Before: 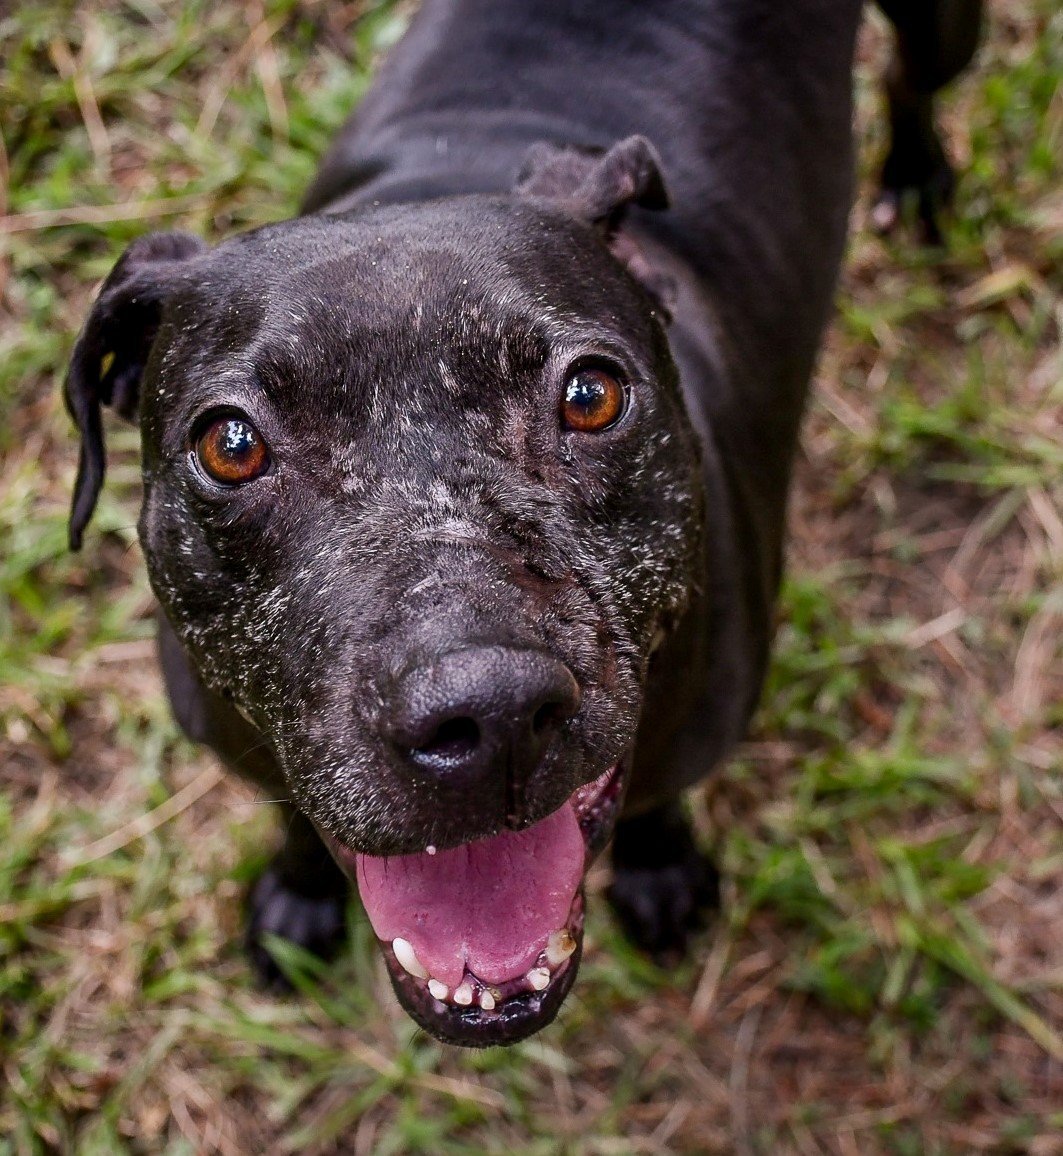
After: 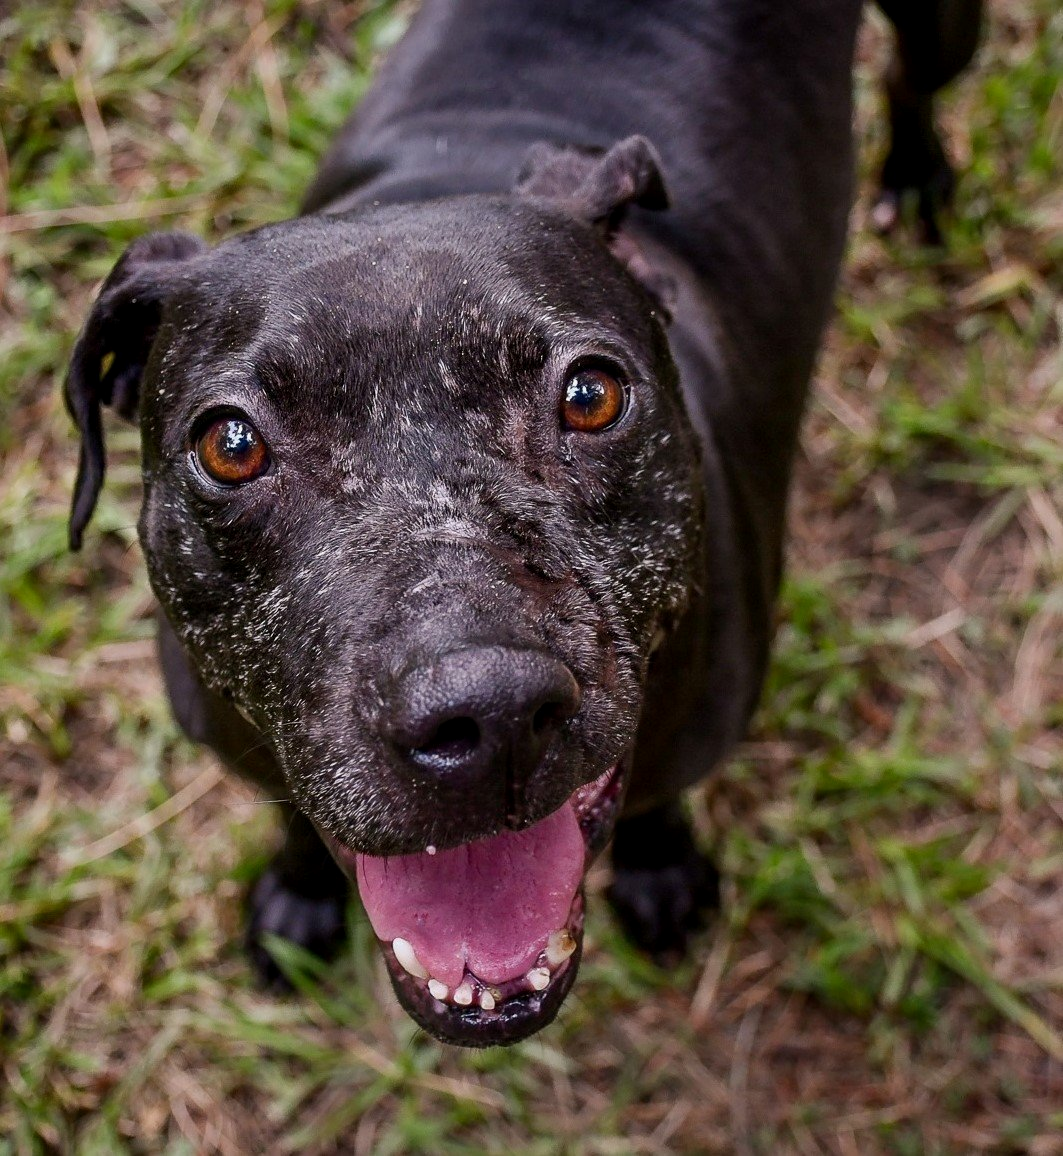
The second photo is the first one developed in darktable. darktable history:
exposure: black level correction 0.001, exposure -0.122 EV, compensate highlight preservation false
